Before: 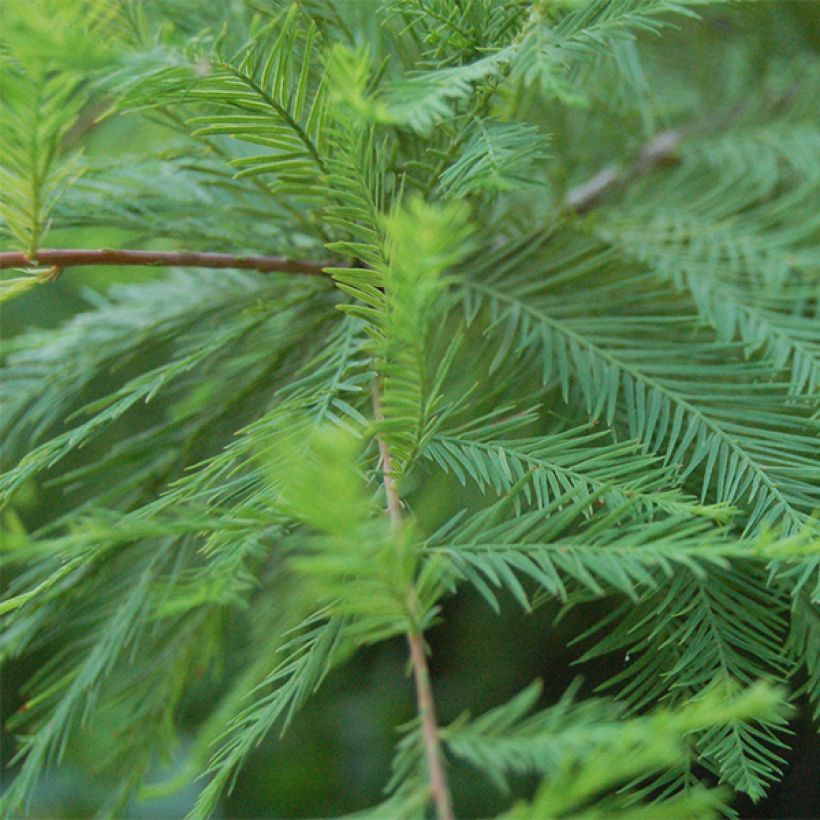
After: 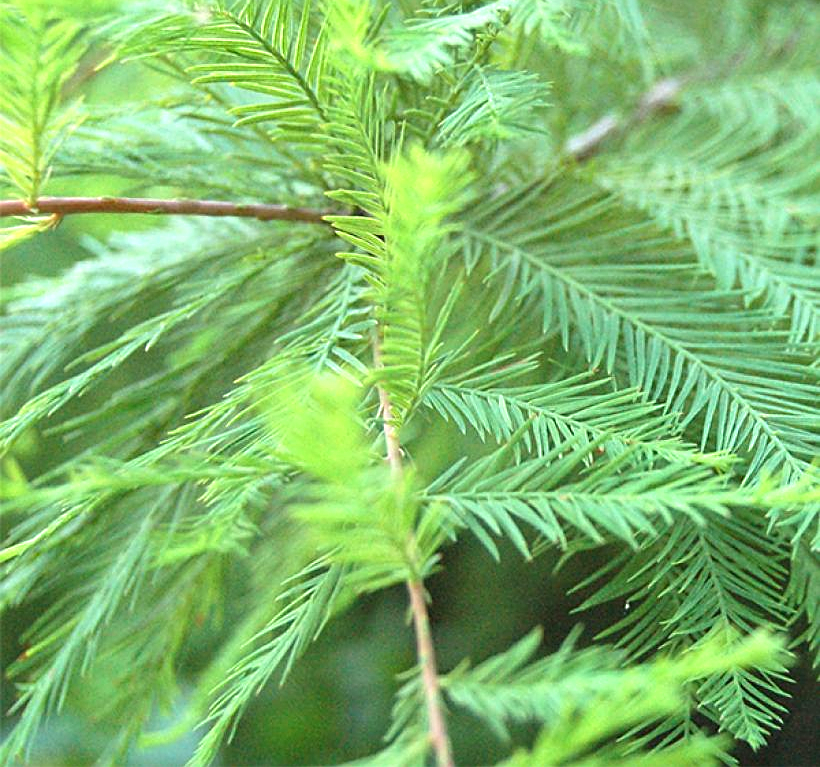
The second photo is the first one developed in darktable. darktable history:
crop and rotate: top 6.36%
sharpen: on, module defaults
exposure: black level correction 0, exposure 1.199 EV, compensate highlight preservation false
